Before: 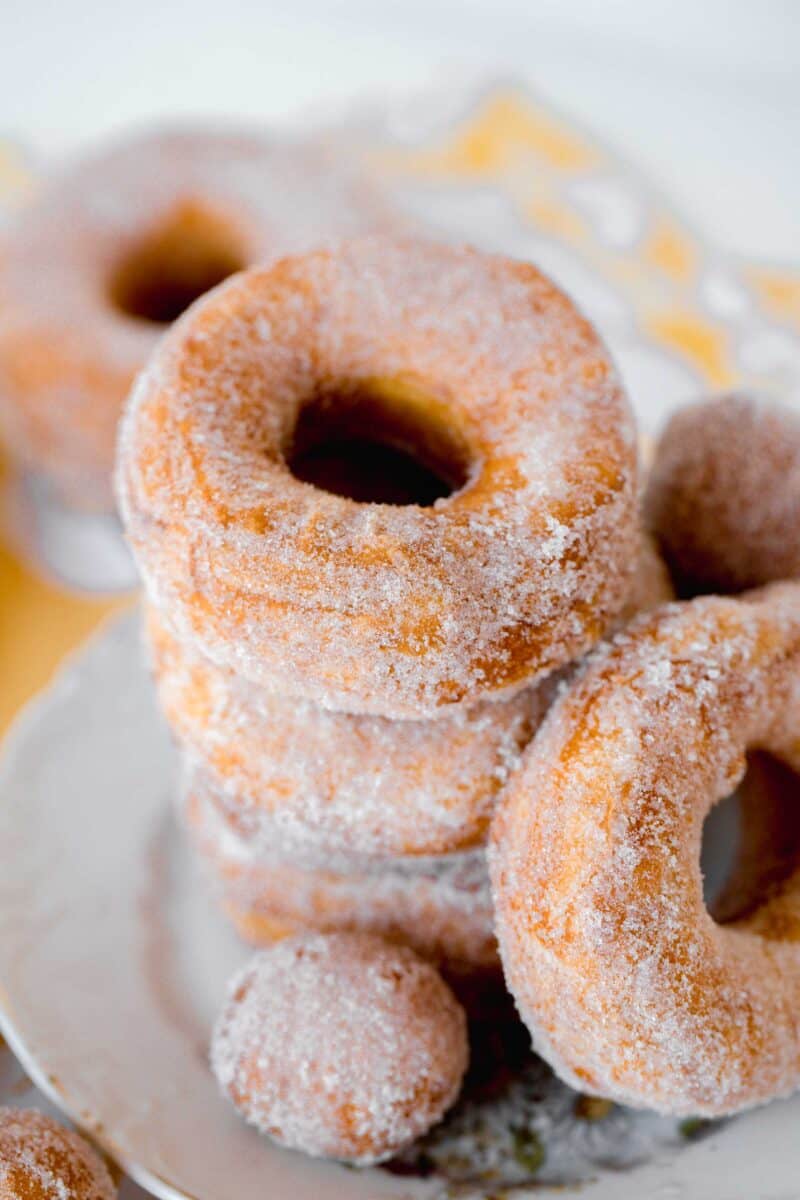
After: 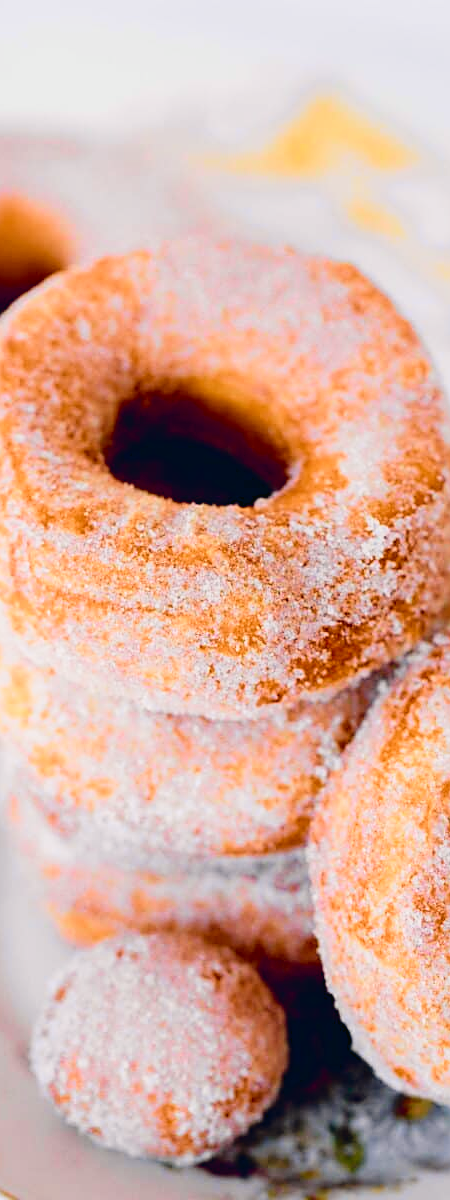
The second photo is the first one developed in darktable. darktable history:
crop and rotate: left 22.516%, right 21.234%
tone curve: curves: ch0 [(0, 0.018) (0.162, 0.128) (0.434, 0.478) (0.667, 0.785) (0.819, 0.943) (1, 0.991)]; ch1 [(0, 0) (0.402, 0.36) (0.476, 0.449) (0.506, 0.505) (0.523, 0.518) (0.579, 0.626) (0.641, 0.668) (0.693, 0.745) (0.861, 0.934) (1, 1)]; ch2 [(0, 0) (0.424, 0.388) (0.483, 0.472) (0.503, 0.505) (0.521, 0.519) (0.547, 0.581) (0.582, 0.648) (0.699, 0.759) (0.997, 0.858)], color space Lab, independent channels
white balance: red 1.004, blue 1.024
sharpen: on, module defaults
exposure: compensate highlight preservation false
color balance rgb: shadows lift › hue 87.51°, highlights gain › chroma 1.62%, highlights gain › hue 55.1°, global offset › chroma 0.1%, global offset › hue 253.66°, linear chroma grading › global chroma 0.5%
filmic rgb: black relative exposure -13 EV, threshold 3 EV, target white luminance 85%, hardness 6.3, latitude 42.11%, contrast 0.858, shadows ↔ highlights balance 8.63%, color science v4 (2020), enable highlight reconstruction true
